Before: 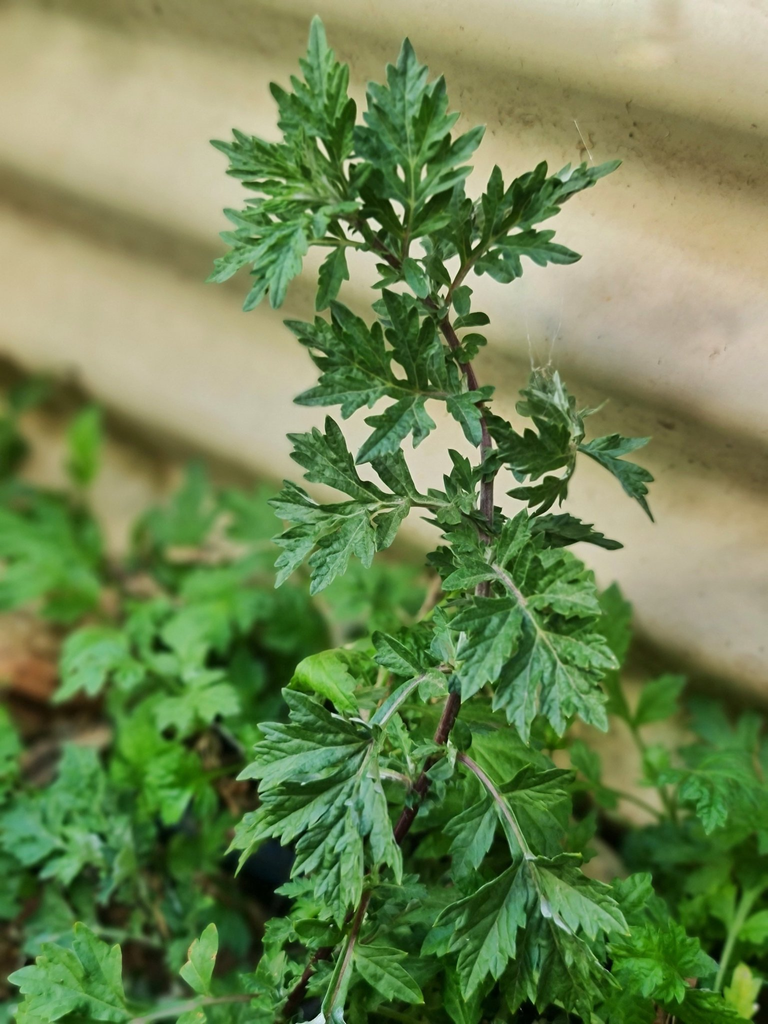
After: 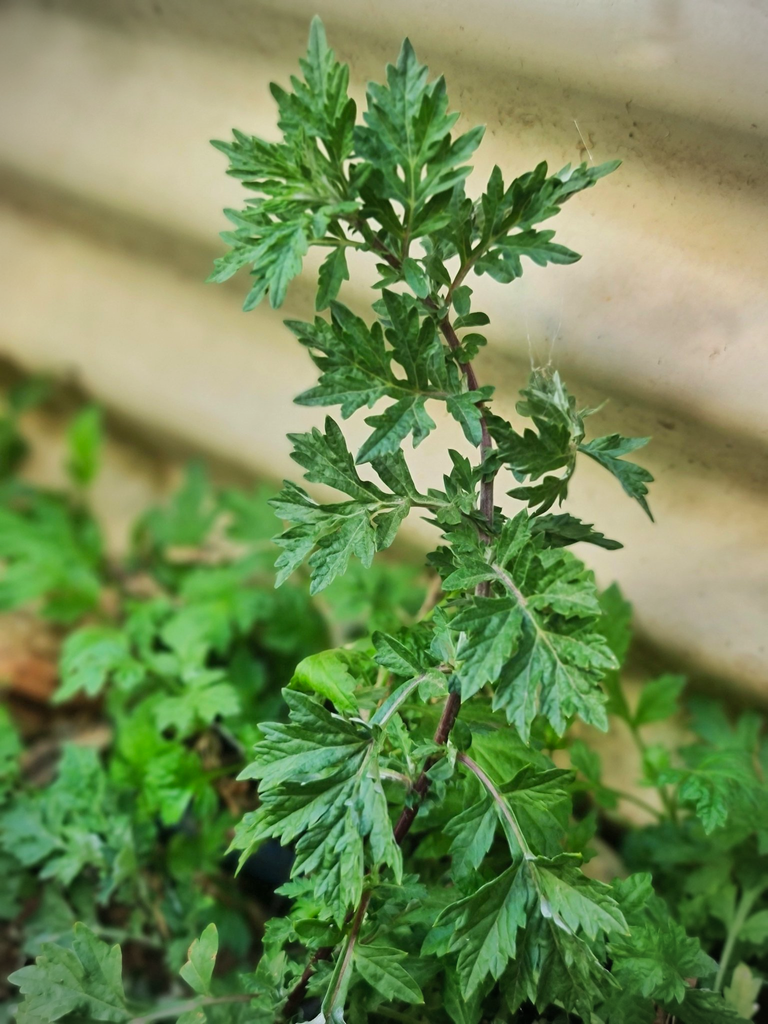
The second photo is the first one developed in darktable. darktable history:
vignetting: on, module defaults
contrast brightness saturation: contrast 0.028, brightness 0.062, saturation 0.124
